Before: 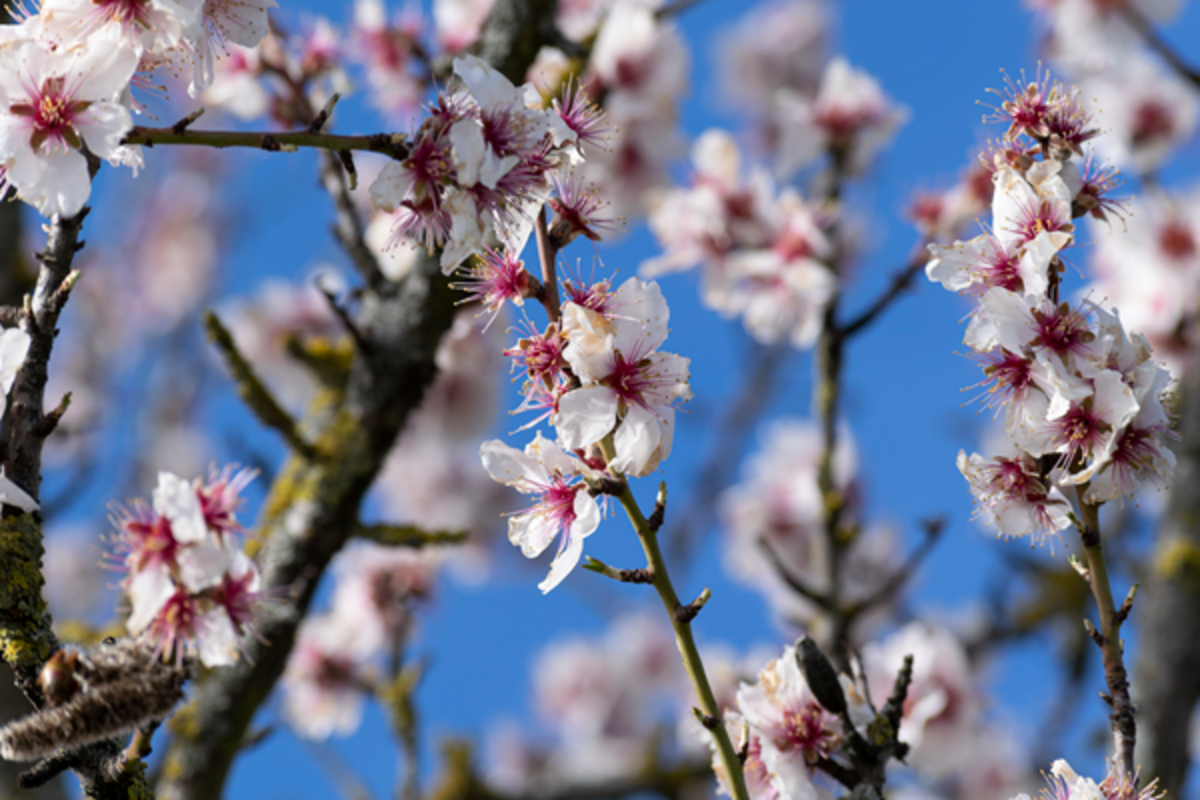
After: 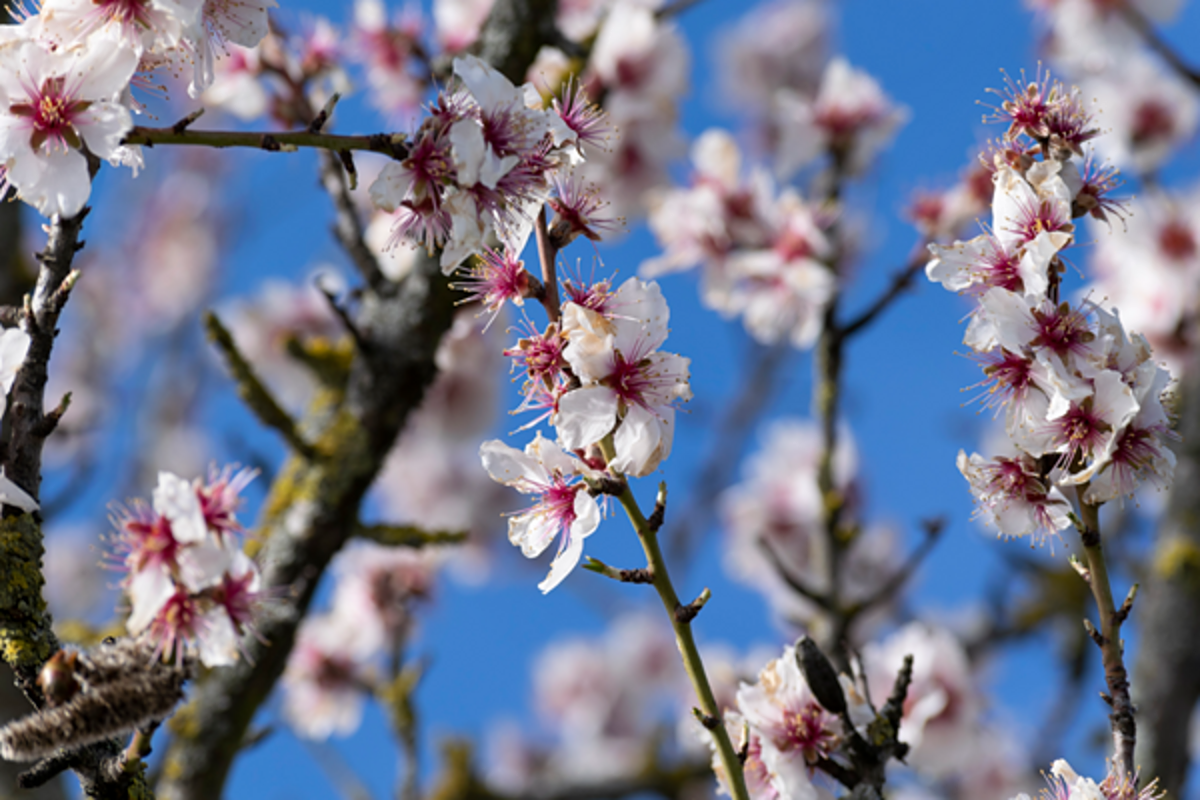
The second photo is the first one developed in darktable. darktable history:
sharpen: amount 0.2
shadows and highlights: shadows 20.91, highlights -82.73, soften with gaussian
